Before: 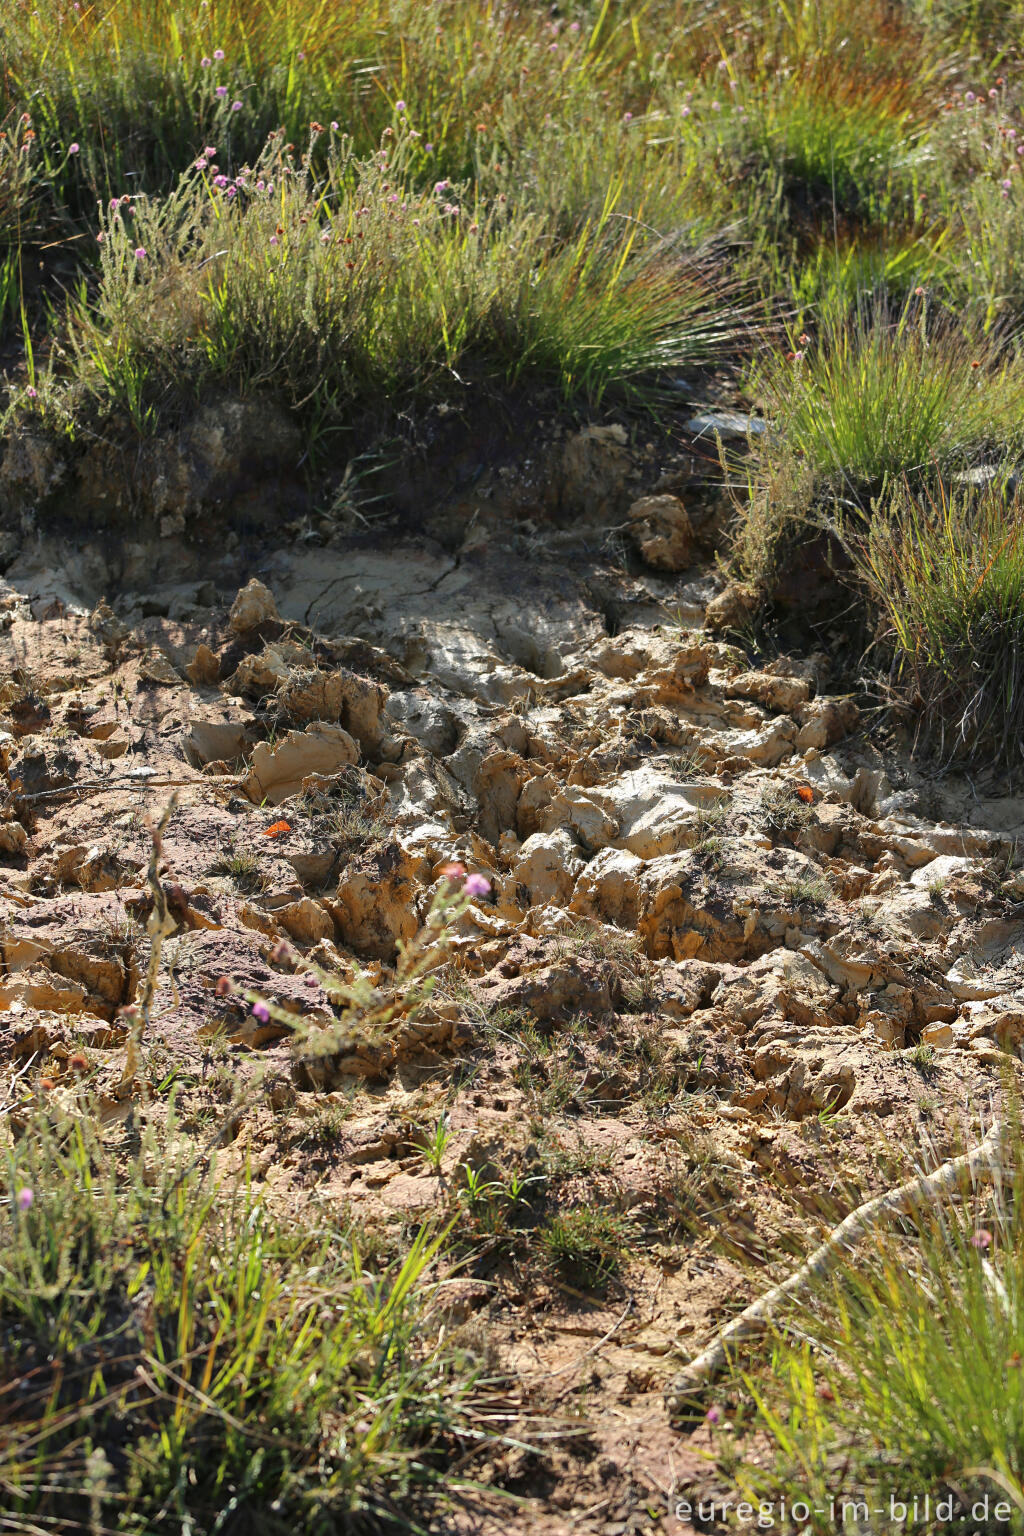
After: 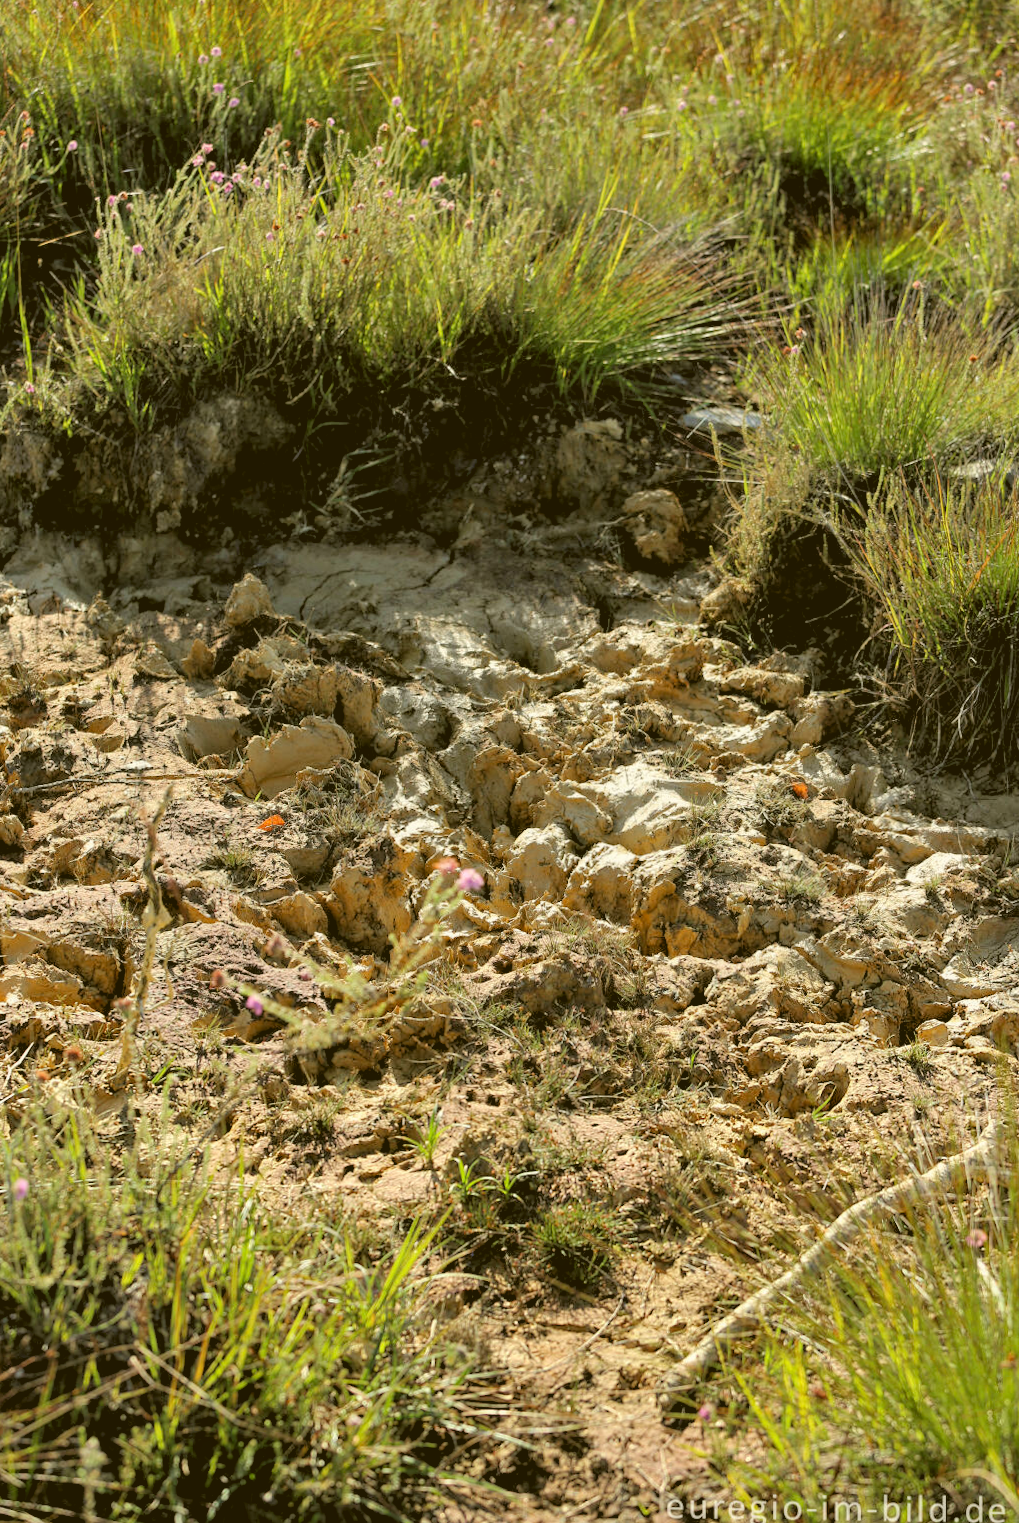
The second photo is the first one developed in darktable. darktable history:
tone equalizer: on, module defaults
rotate and perspective: rotation 0.192°, lens shift (horizontal) -0.015, crop left 0.005, crop right 0.996, crop top 0.006, crop bottom 0.99
contrast brightness saturation: contrast -0.15, brightness 0.05, saturation -0.12
local contrast: highlights 100%, shadows 100%, detail 120%, midtone range 0.2
color correction: highlights a* -1.43, highlights b* 10.12, shadows a* 0.395, shadows b* 19.35
rgb levels: levels [[0.013, 0.434, 0.89], [0, 0.5, 1], [0, 0.5, 1]]
